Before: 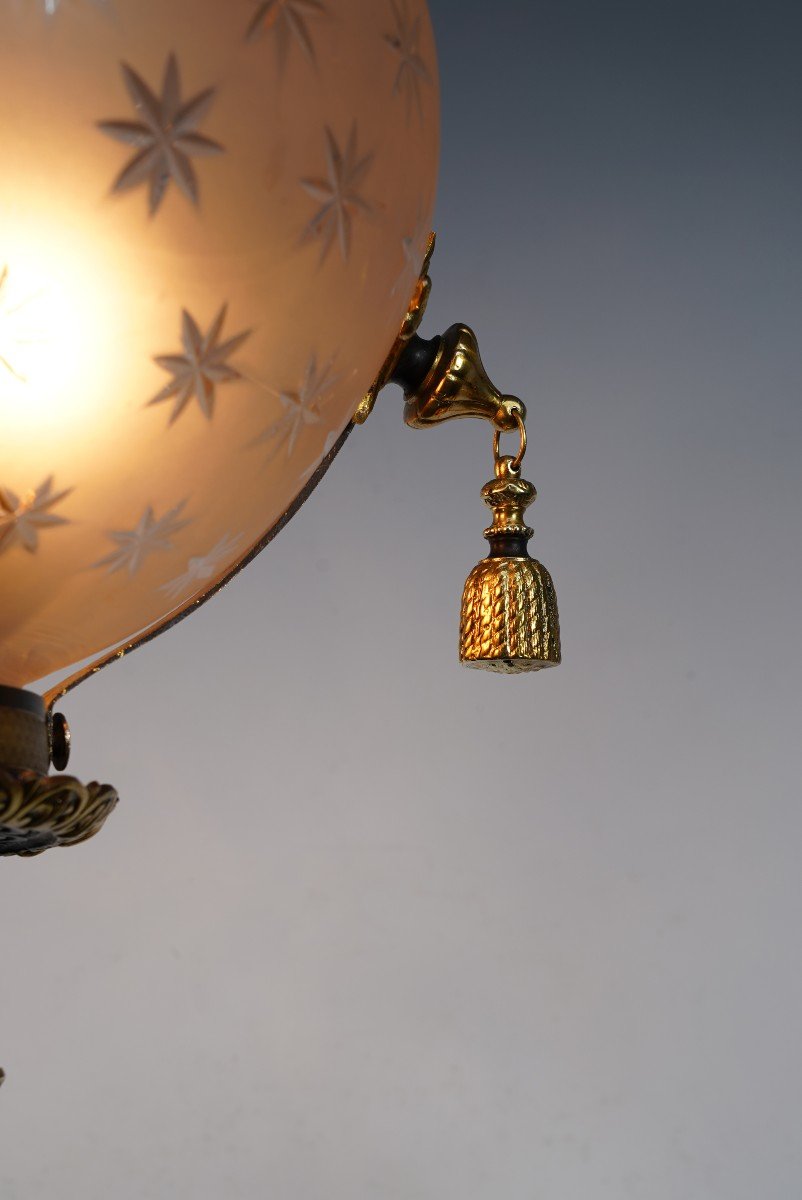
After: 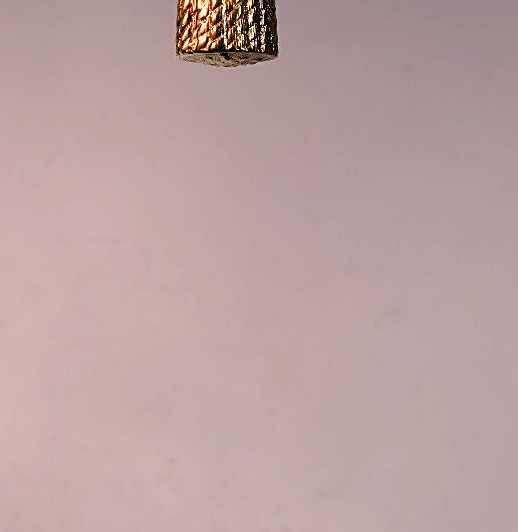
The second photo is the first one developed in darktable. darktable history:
exposure: black level correction 0.004, exposure 0.015 EV, compensate exposure bias true, compensate highlight preservation false
crop and rotate: left 35.353%, top 50.632%, bottom 5.015%
filmic rgb: black relative exposure -8.3 EV, white relative exposure 2.2 EV, threshold 3.01 EV, target white luminance 99.891%, hardness 7.18, latitude 75.3%, contrast 1.322, highlights saturation mix -2.81%, shadows ↔ highlights balance 29.73%, iterations of high-quality reconstruction 0, enable highlight reconstruction true
color correction: highlights a* 12.95, highlights b* 5.45
sharpen: on, module defaults
